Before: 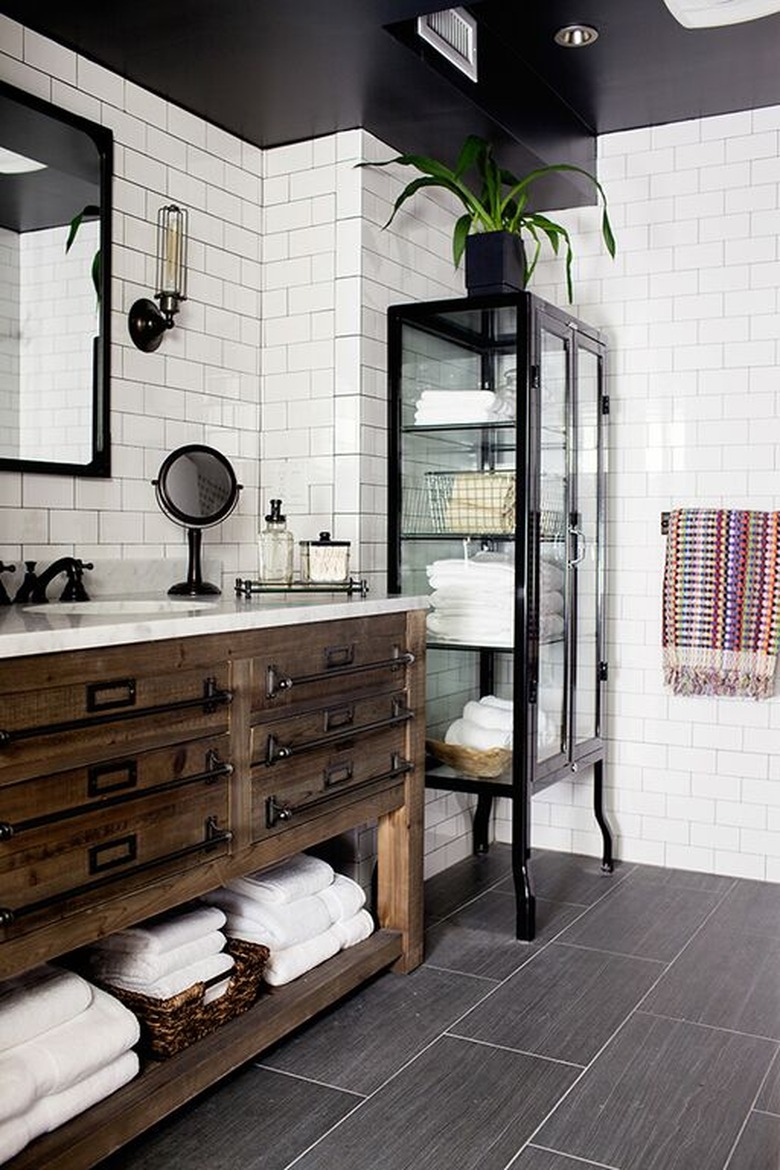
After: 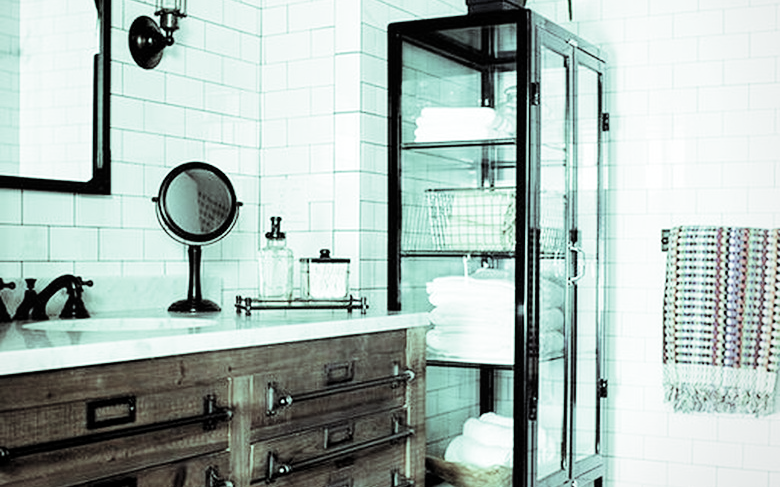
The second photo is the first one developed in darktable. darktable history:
velvia: on, module defaults
color correction: highlights b* 0.003
color balance rgb: highlights gain › luminance 19.822%, highlights gain › chroma 13.061%, highlights gain › hue 173.8°, perceptual saturation grading › global saturation 11.527%, saturation formula JzAzBz (2021)
vignetting: fall-off start 91.46%, brightness -0.189, saturation -0.307, center (-0.066, -0.317), unbound false
crop and rotate: top 24.196%, bottom 34.144%
filmic rgb: black relative exposure -5.01 EV, white relative exposure 3.97 EV, hardness 2.9, contrast 1.188, highlights saturation mix -30.27%, color science v5 (2021), contrast in shadows safe, contrast in highlights safe
local contrast: highlights 101%, shadows 99%, detail 119%, midtone range 0.2
exposure: black level correction -0.005, exposure 1.008 EV, compensate exposure bias true, compensate highlight preservation false
